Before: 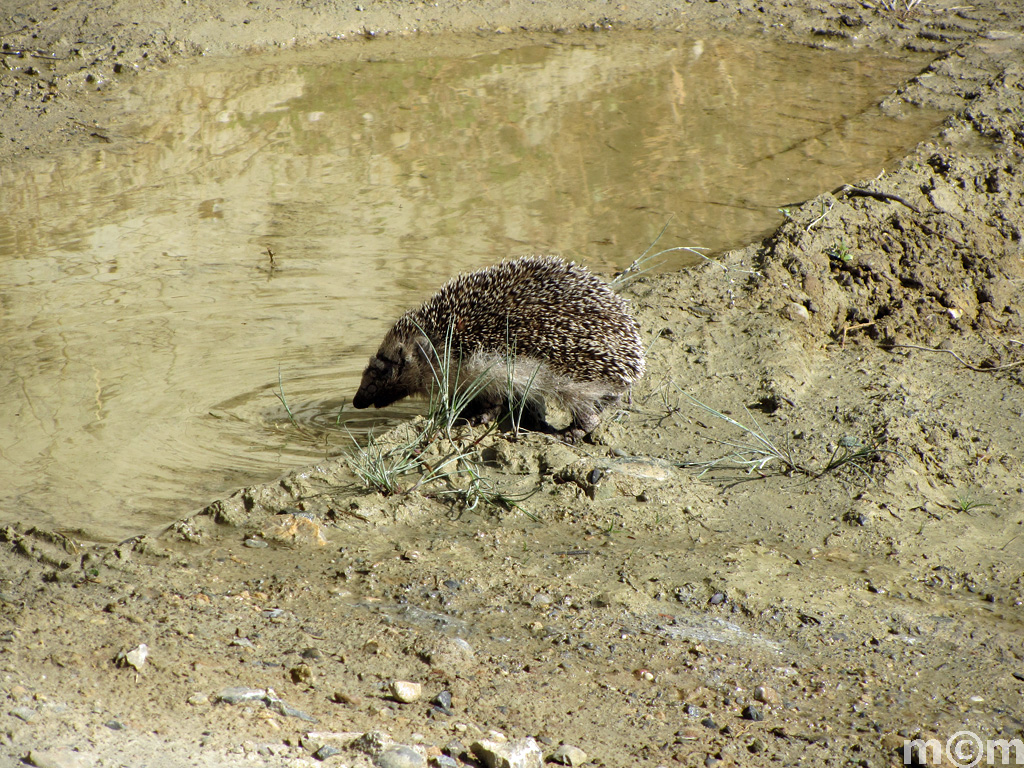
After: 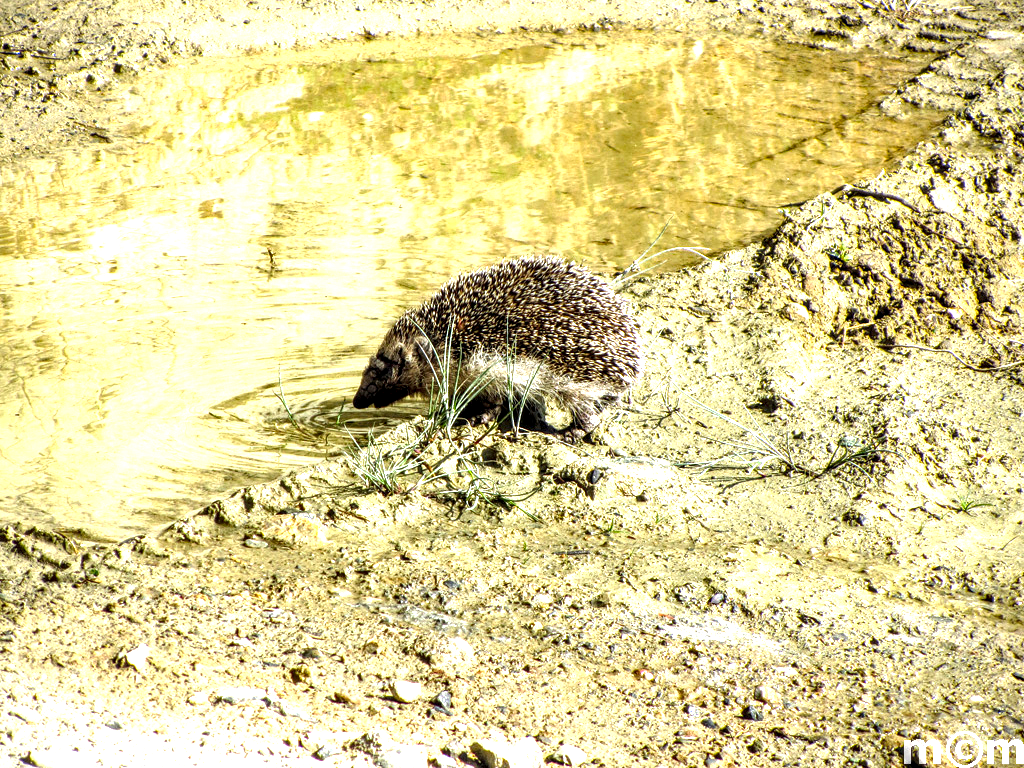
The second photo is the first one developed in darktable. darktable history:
local contrast: highlights 19%, detail 186%
color balance rgb: perceptual saturation grading › global saturation 30%
exposure: black level correction -0.002, exposure 1.35 EV, compensate highlight preservation false
